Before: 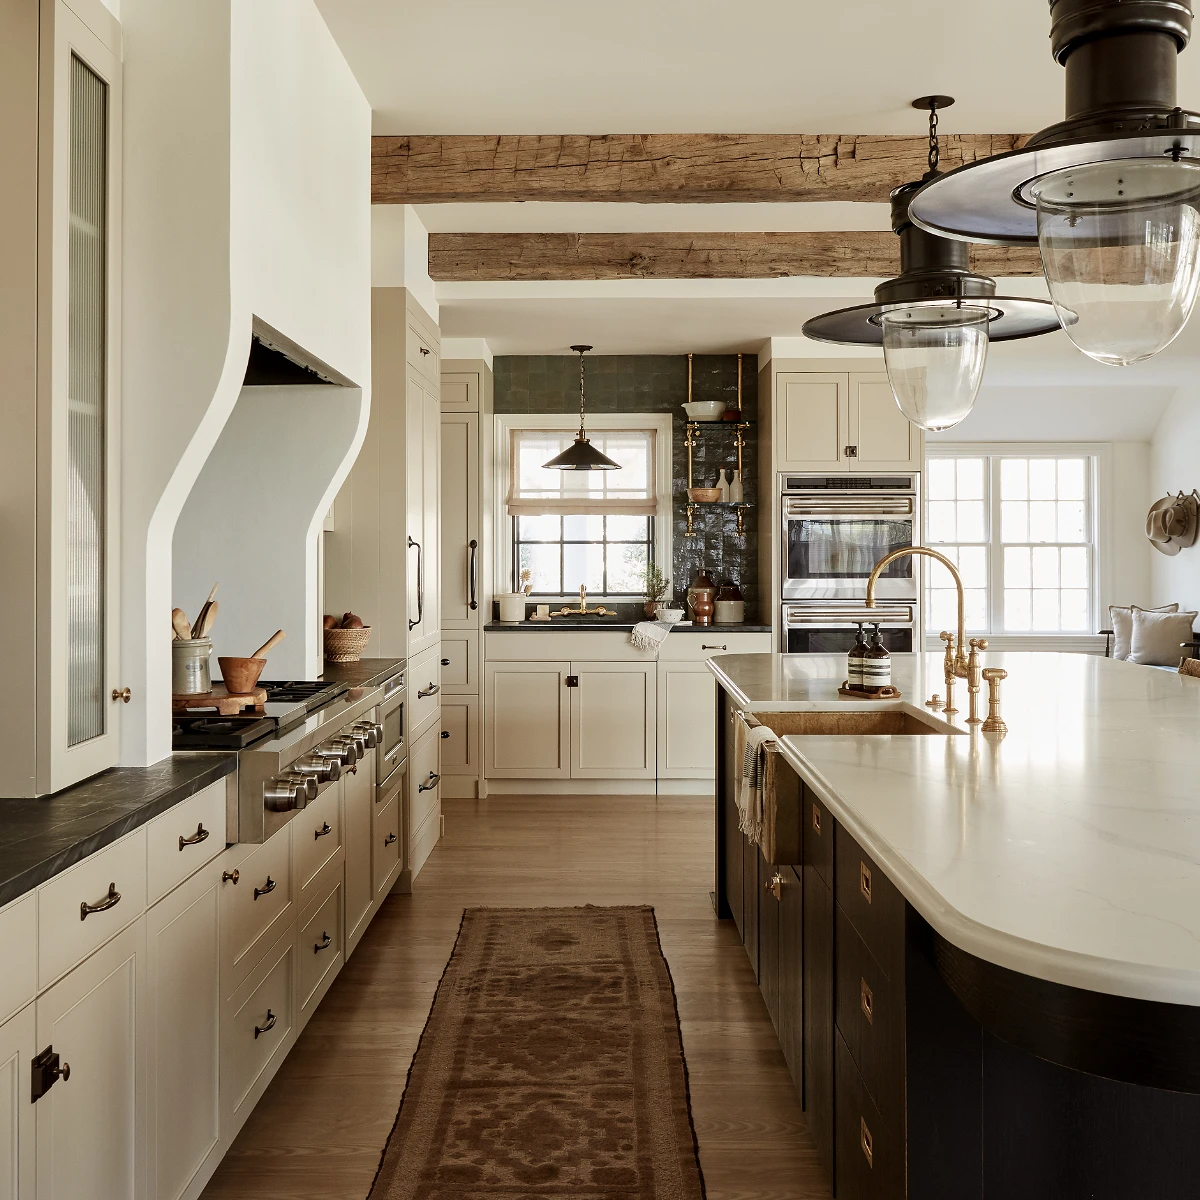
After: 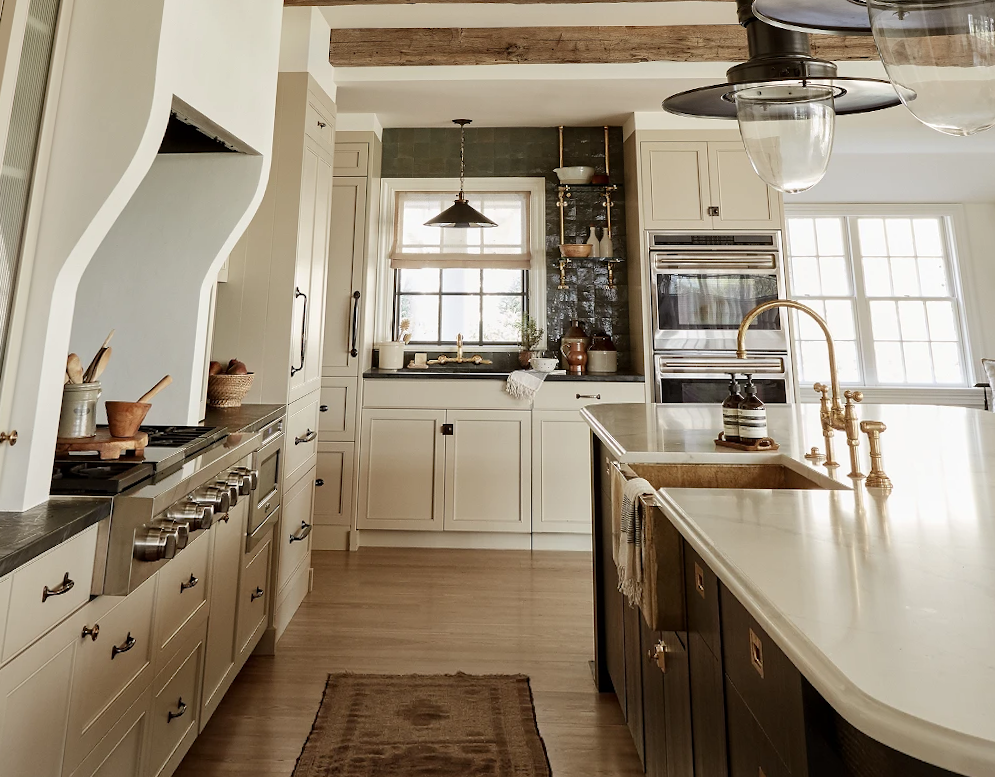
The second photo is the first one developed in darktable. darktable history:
crop: top 11.166%, bottom 22.168%
rotate and perspective: rotation 0.72°, lens shift (vertical) -0.352, lens shift (horizontal) -0.051, crop left 0.152, crop right 0.859, crop top 0.019, crop bottom 0.964
